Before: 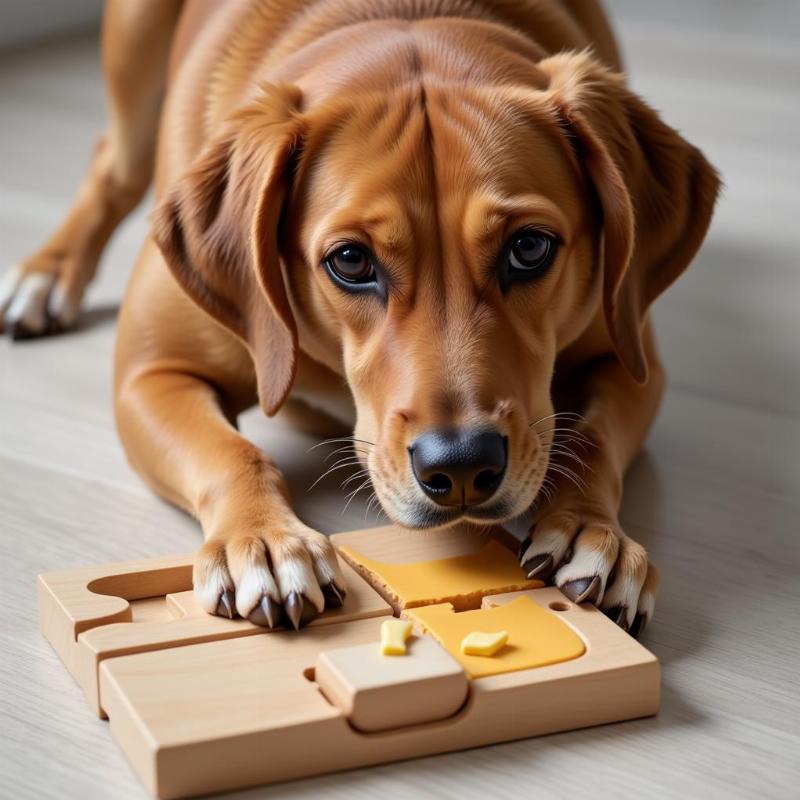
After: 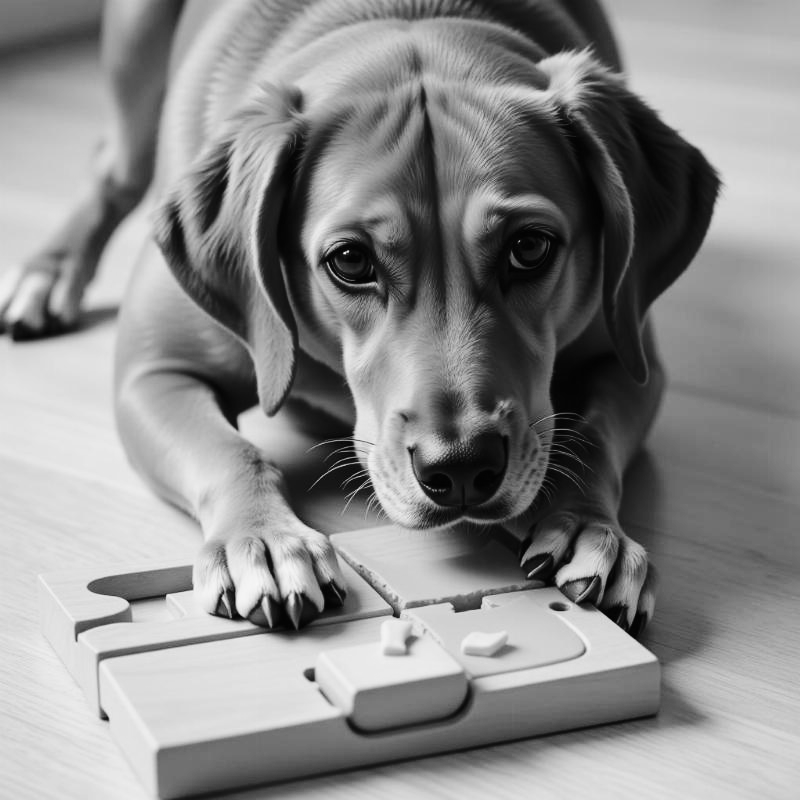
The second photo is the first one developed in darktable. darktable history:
contrast brightness saturation: contrast -0.017, brightness -0.006, saturation 0.027
base curve: curves: ch0 [(0, 0) (0.036, 0.025) (0.121, 0.166) (0.206, 0.329) (0.605, 0.79) (1, 1)], preserve colors none
color calibration: output gray [0.31, 0.36, 0.33, 0], illuminant same as pipeline (D50), adaptation XYZ, x 0.346, y 0.358, temperature 5003.23 K
